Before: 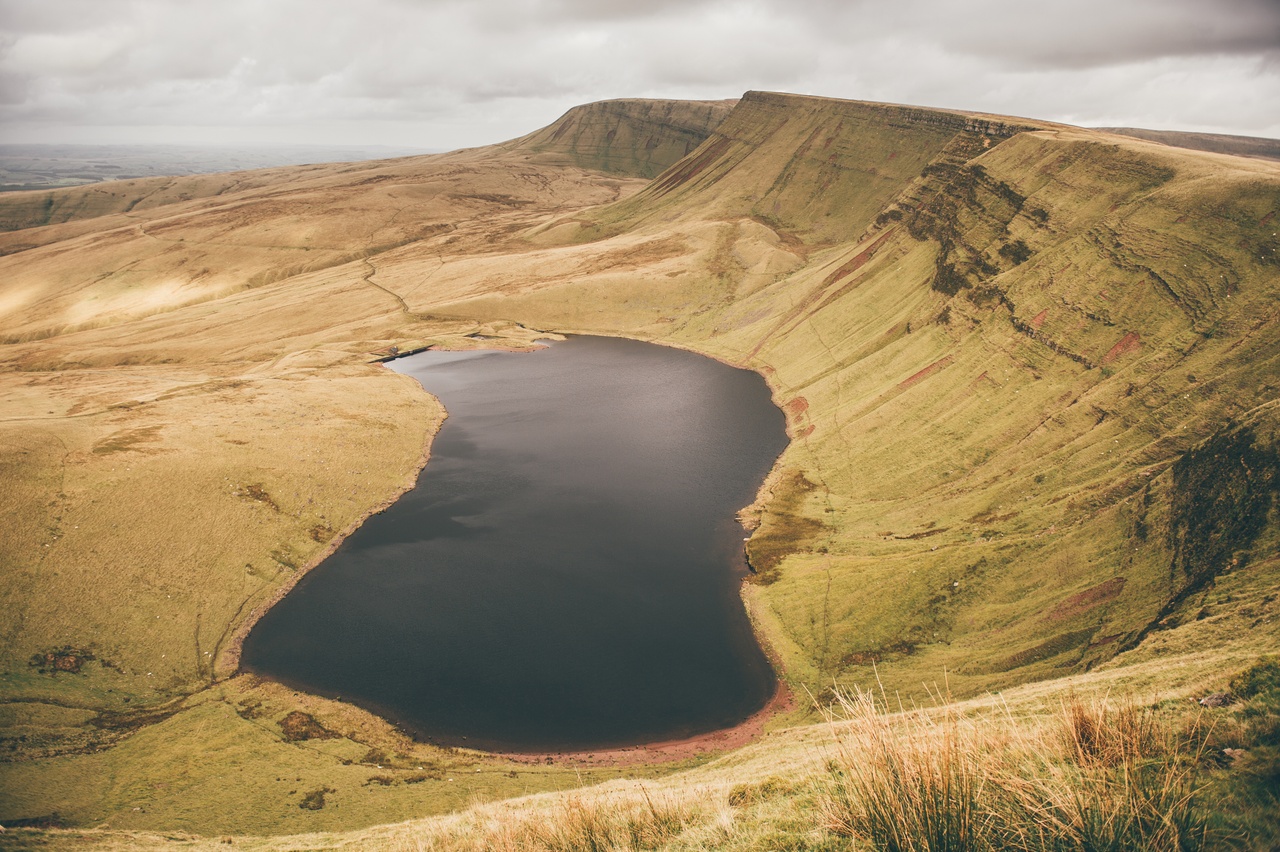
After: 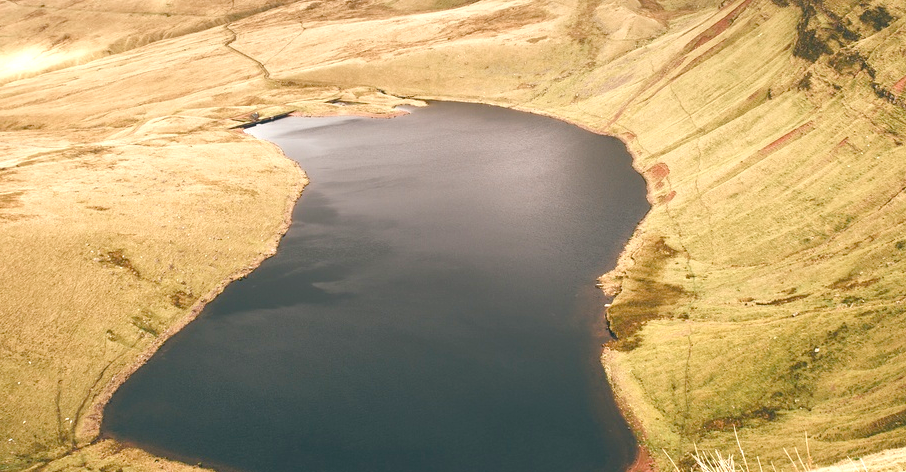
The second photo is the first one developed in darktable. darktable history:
color balance rgb: perceptual saturation grading › global saturation 20%, perceptual saturation grading › highlights -48.94%, perceptual saturation grading › shadows 25.236%, perceptual brilliance grading › global brilliance 17.879%, global vibrance 20%
crop: left 10.929%, top 27.544%, right 18.241%, bottom 16.968%
contrast brightness saturation: saturation -0.057
